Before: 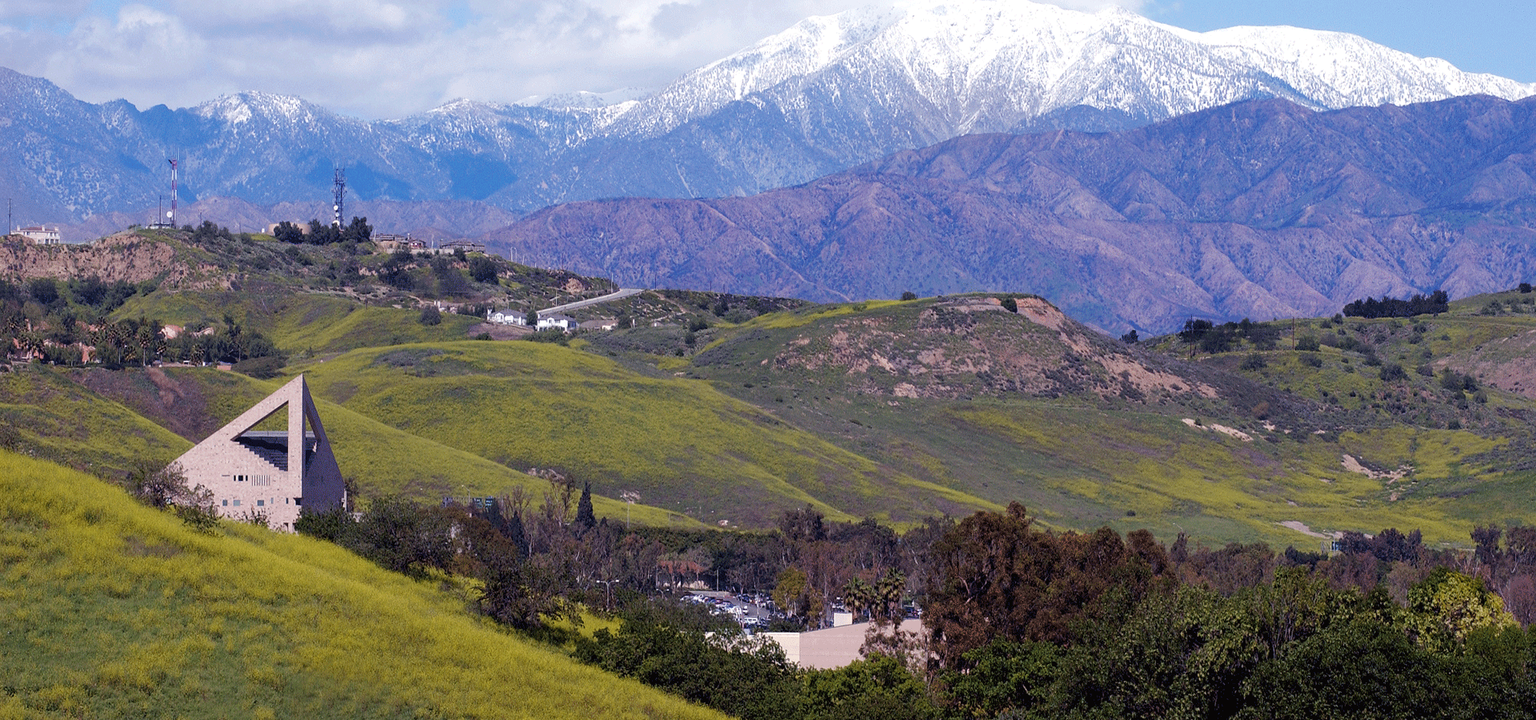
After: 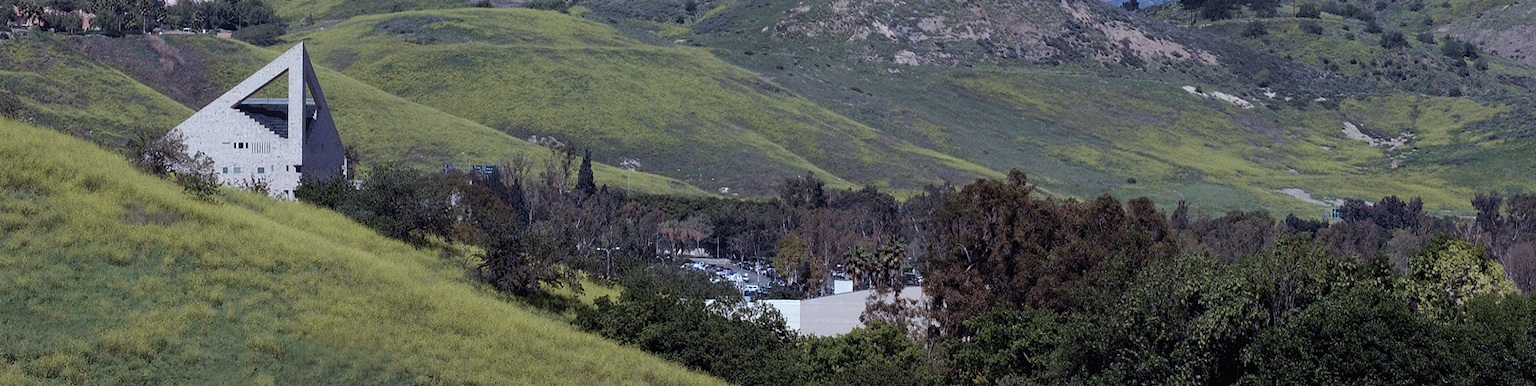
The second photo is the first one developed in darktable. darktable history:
crop and rotate: top 46.237%
color correction: highlights a* -12.64, highlights b* -18.1, saturation 0.7
